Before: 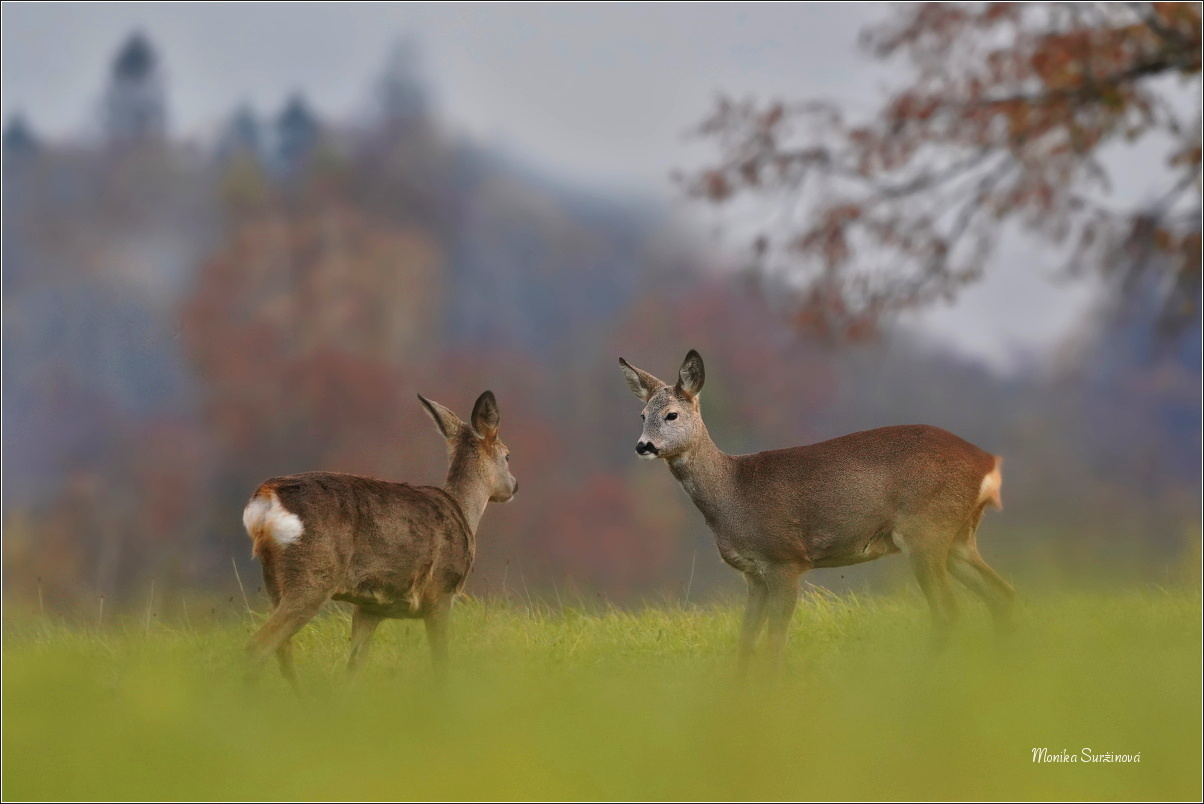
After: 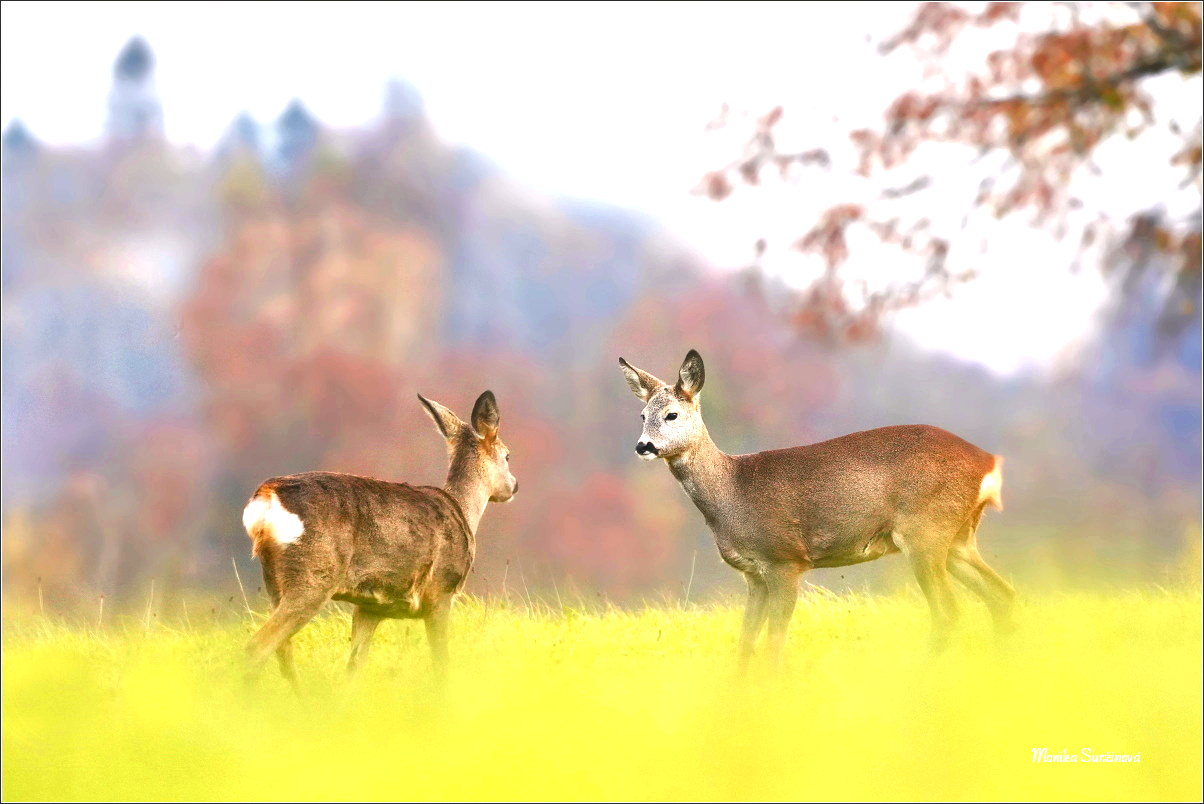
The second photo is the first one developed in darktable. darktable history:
color balance rgb: shadows lift › chroma 1%, shadows lift › hue 217.2°, power › hue 310.8°, highlights gain › chroma 1%, highlights gain › hue 54°, global offset › luminance 0.5%, global offset › hue 171.6°, perceptual saturation grading › global saturation 14.09%, perceptual saturation grading › highlights -25%, perceptual saturation grading › shadows 30%, perceptual brilliance grading › highlights 13.42%, perceptual brilliance grading › mid-tones 8.05%, perceptual brilliance grading › shadows -17.45%, global vibrance 25%
exposure: black level correction 0, exposure 1.125 EV, compensate exposure bias true, compensate highlight preservation false
